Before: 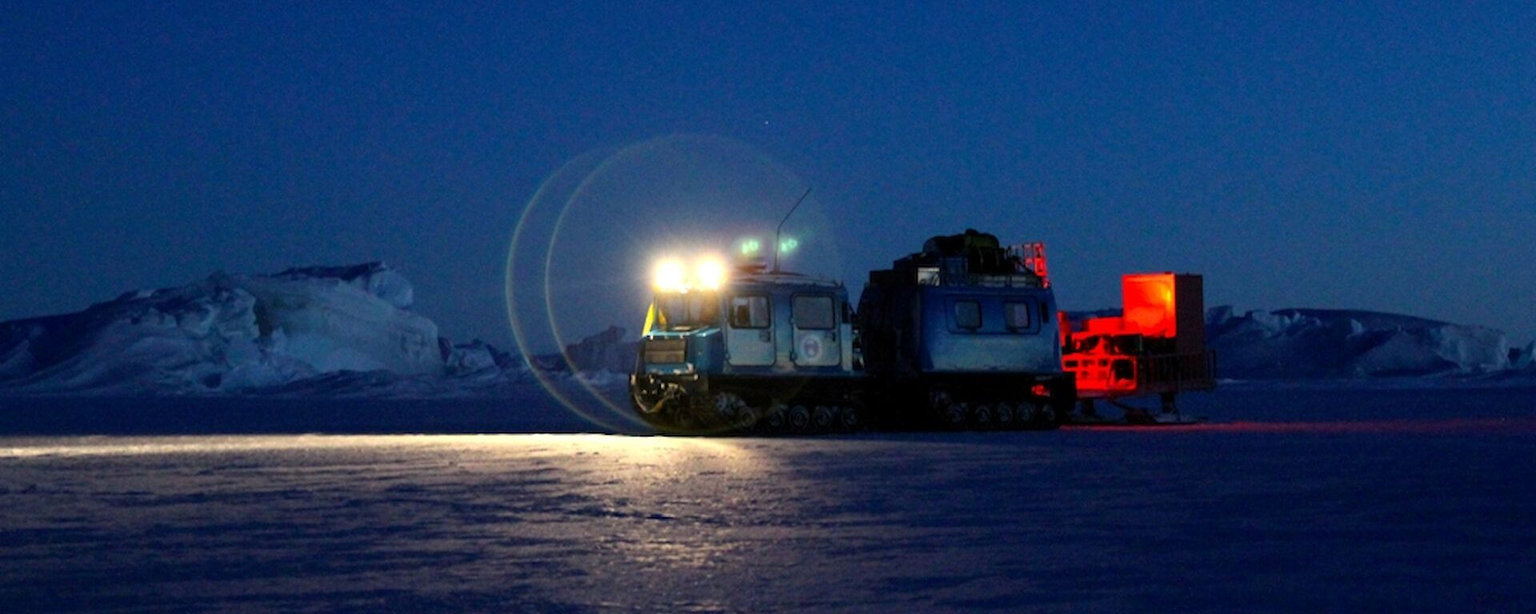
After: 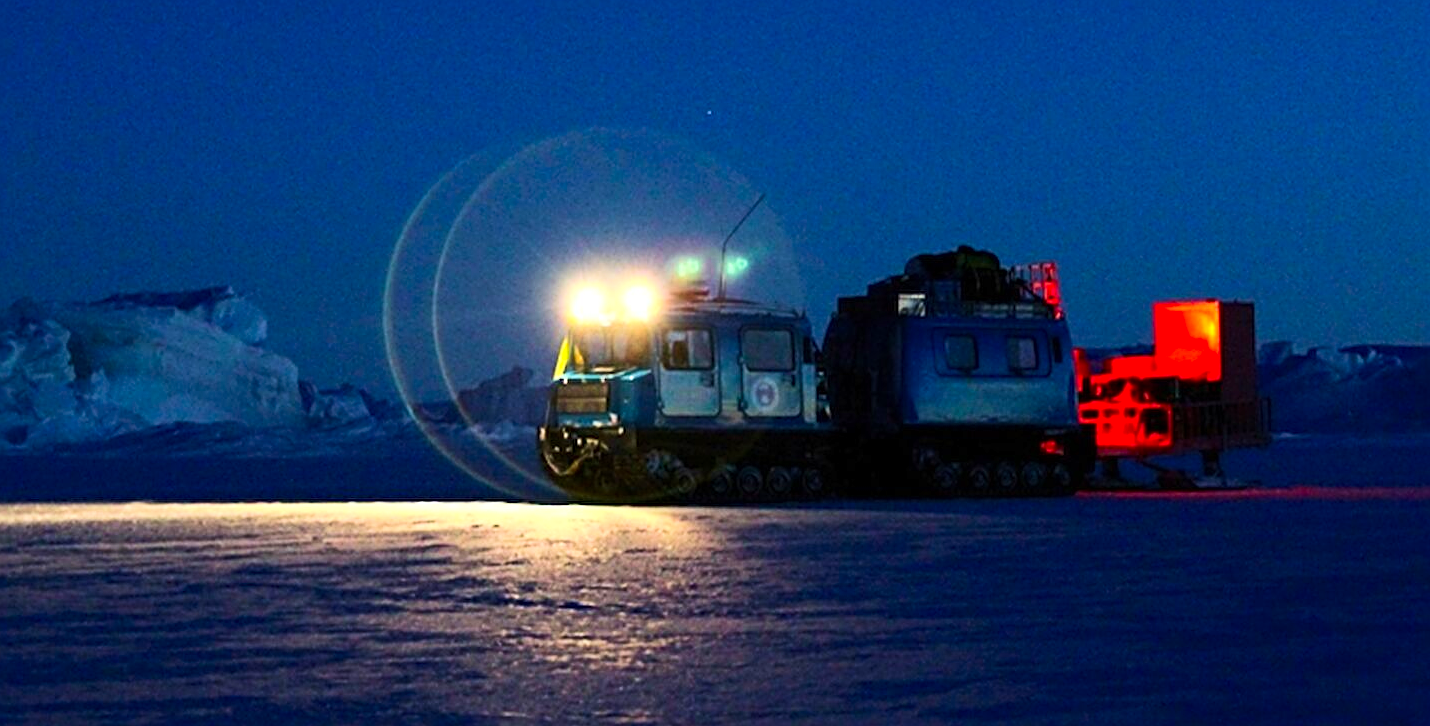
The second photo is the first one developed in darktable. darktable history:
velvia: strength 28.61%
crop and rotate: left 12.969%, top 5.354%, right 12.551%
contrast brightness saturation: contrast 0.229, brightness 0.104, saturation 0.288
sharpen: radius 3.115
